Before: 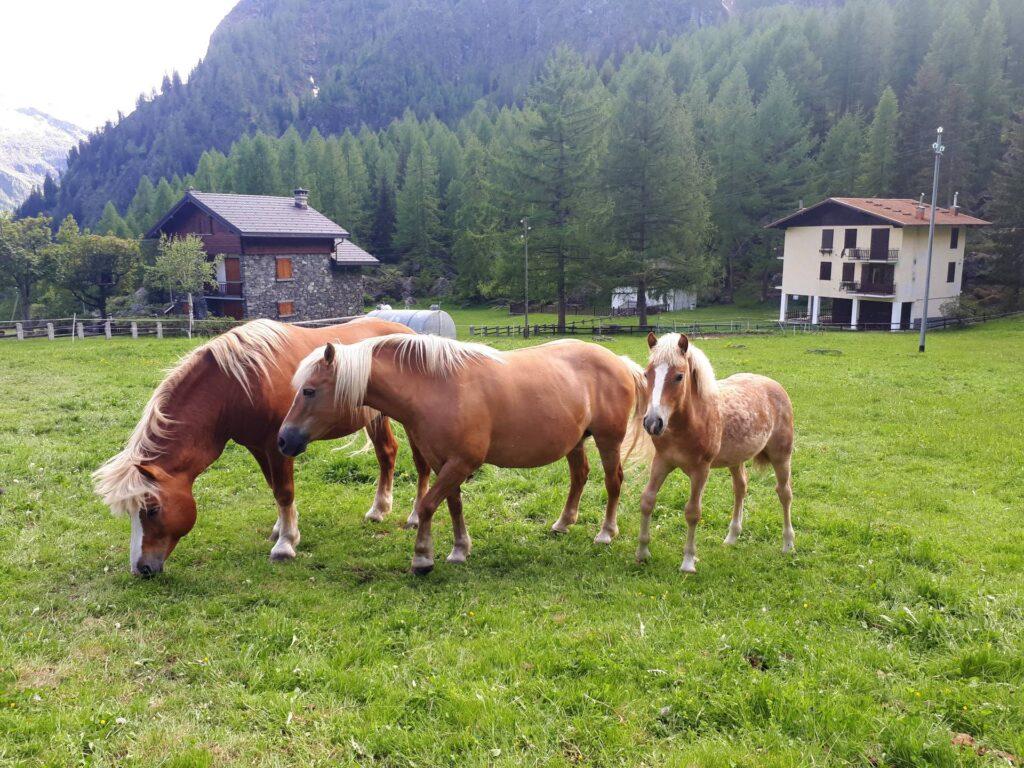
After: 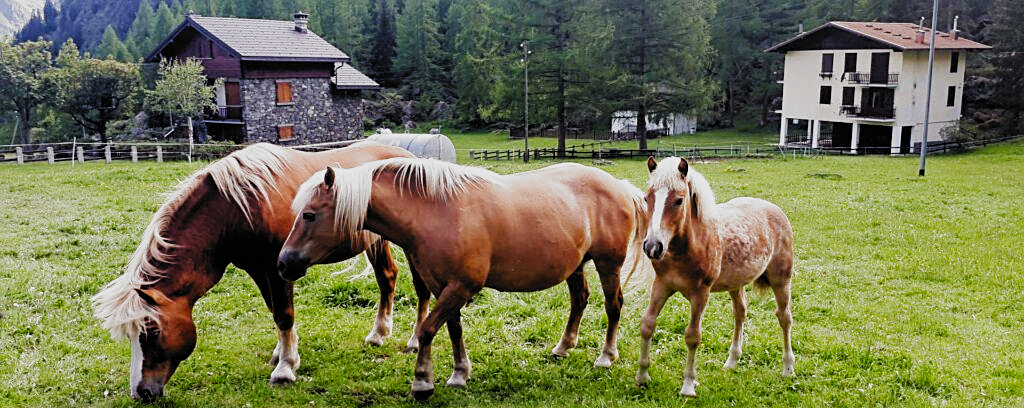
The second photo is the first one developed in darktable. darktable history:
sharpen: amount 0.533
filmic rgb: black relative exposure -5.13 EV, white relative exposure 3.99 EV, hardness 2.89, contrast 1.298, highlights saturation mix -29.46%, add noise in highlights 0.001, preserve chrominance no, color science v3 (2019), use custom middle-gray values true, contrast in highlights soft
crop and rotate: top 22.996%, bottom 23.809%
